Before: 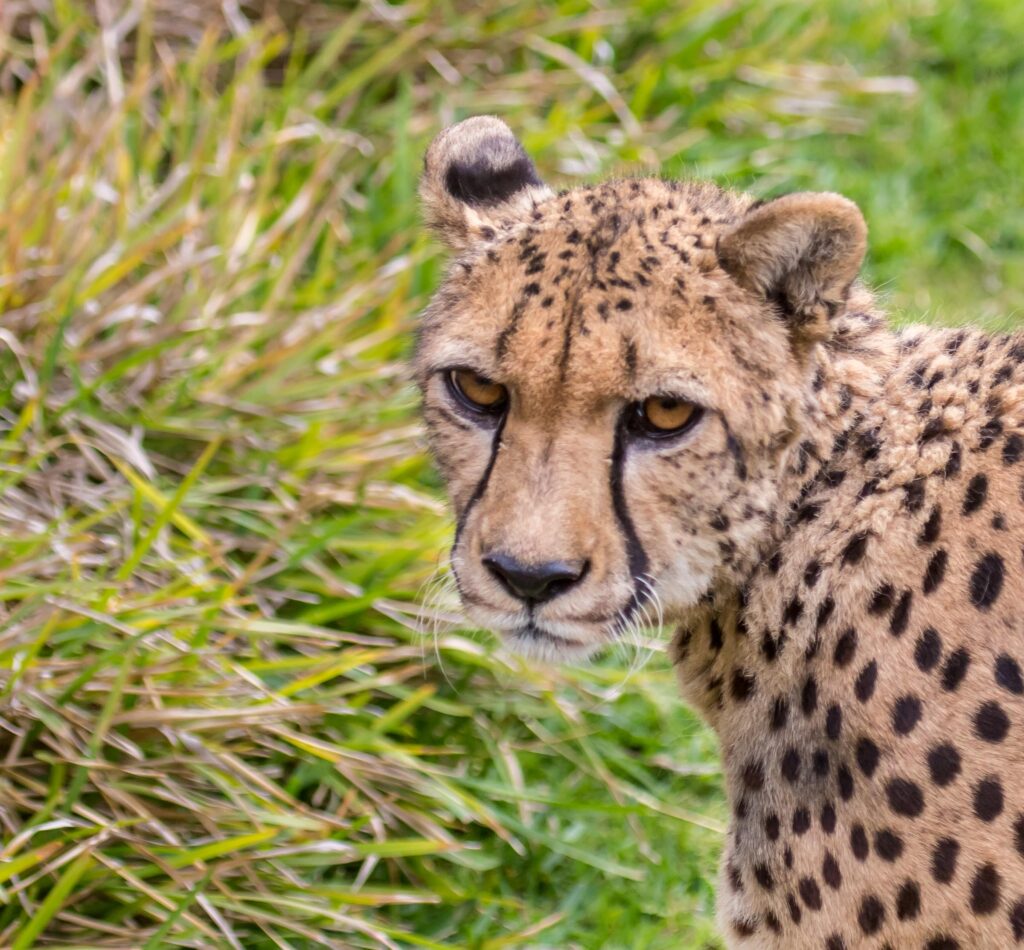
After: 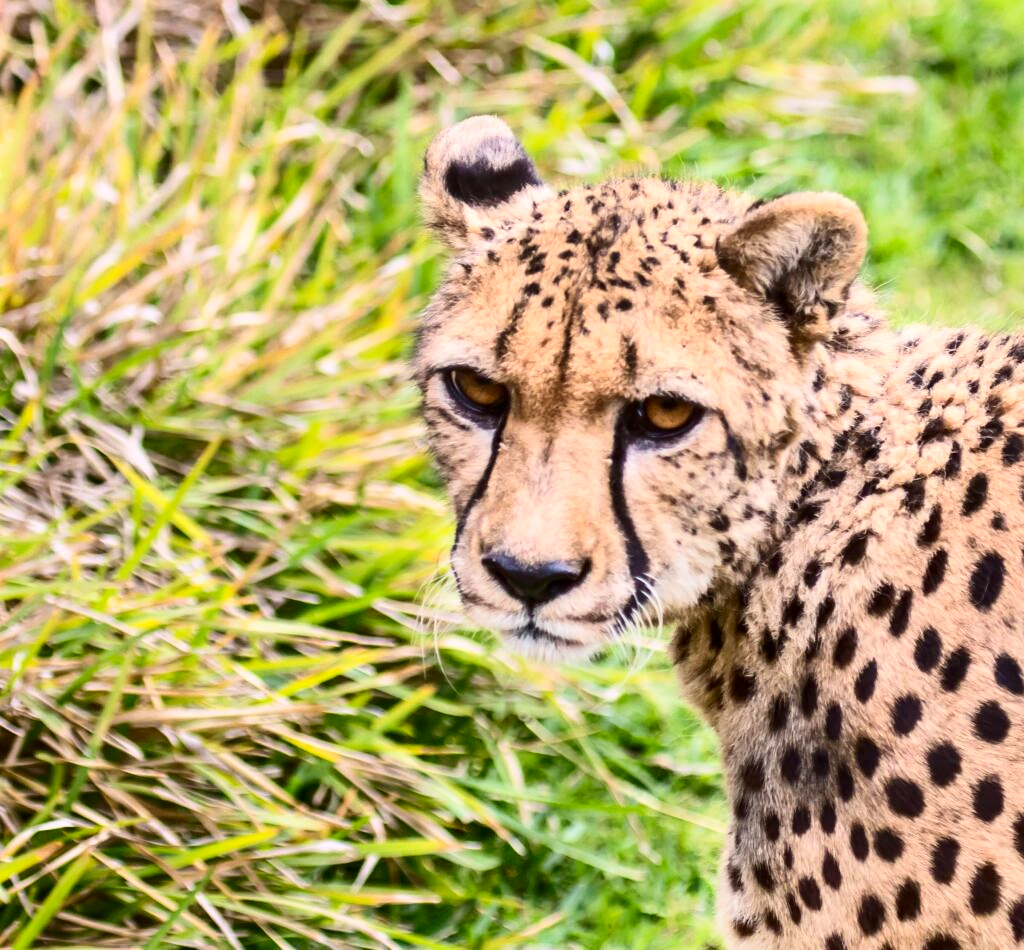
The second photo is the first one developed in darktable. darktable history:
contrast brightness saturation: contrast 0.396, brightness 0.111, saturation 0.207
